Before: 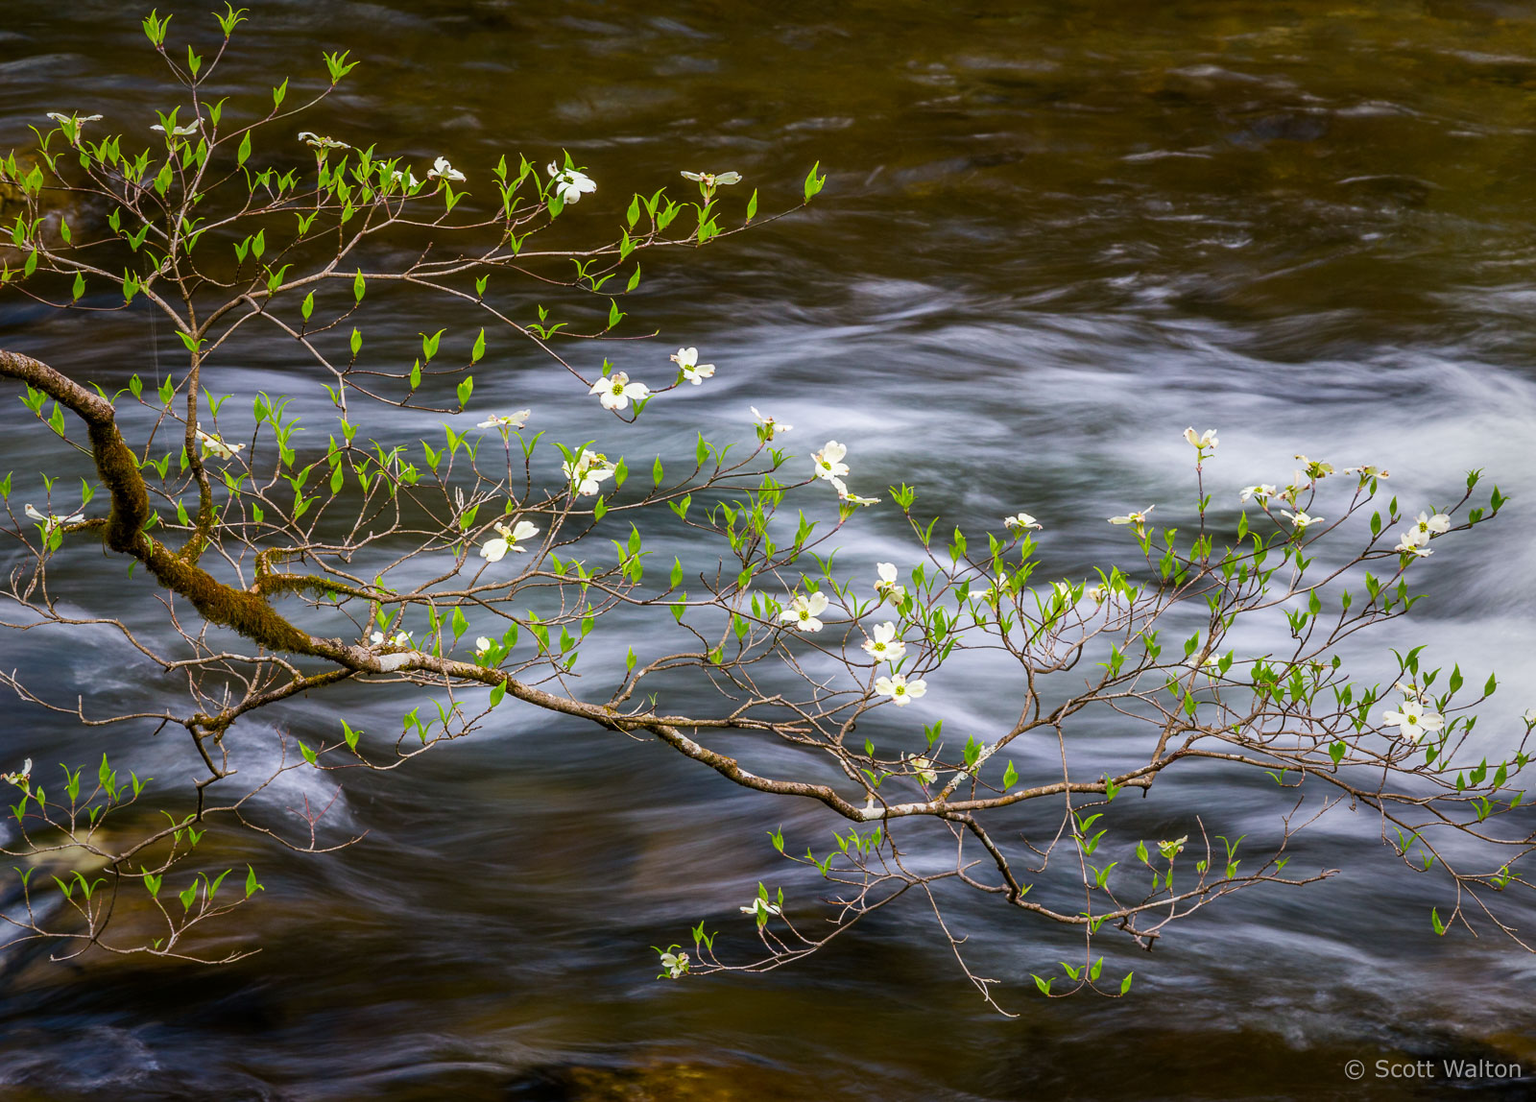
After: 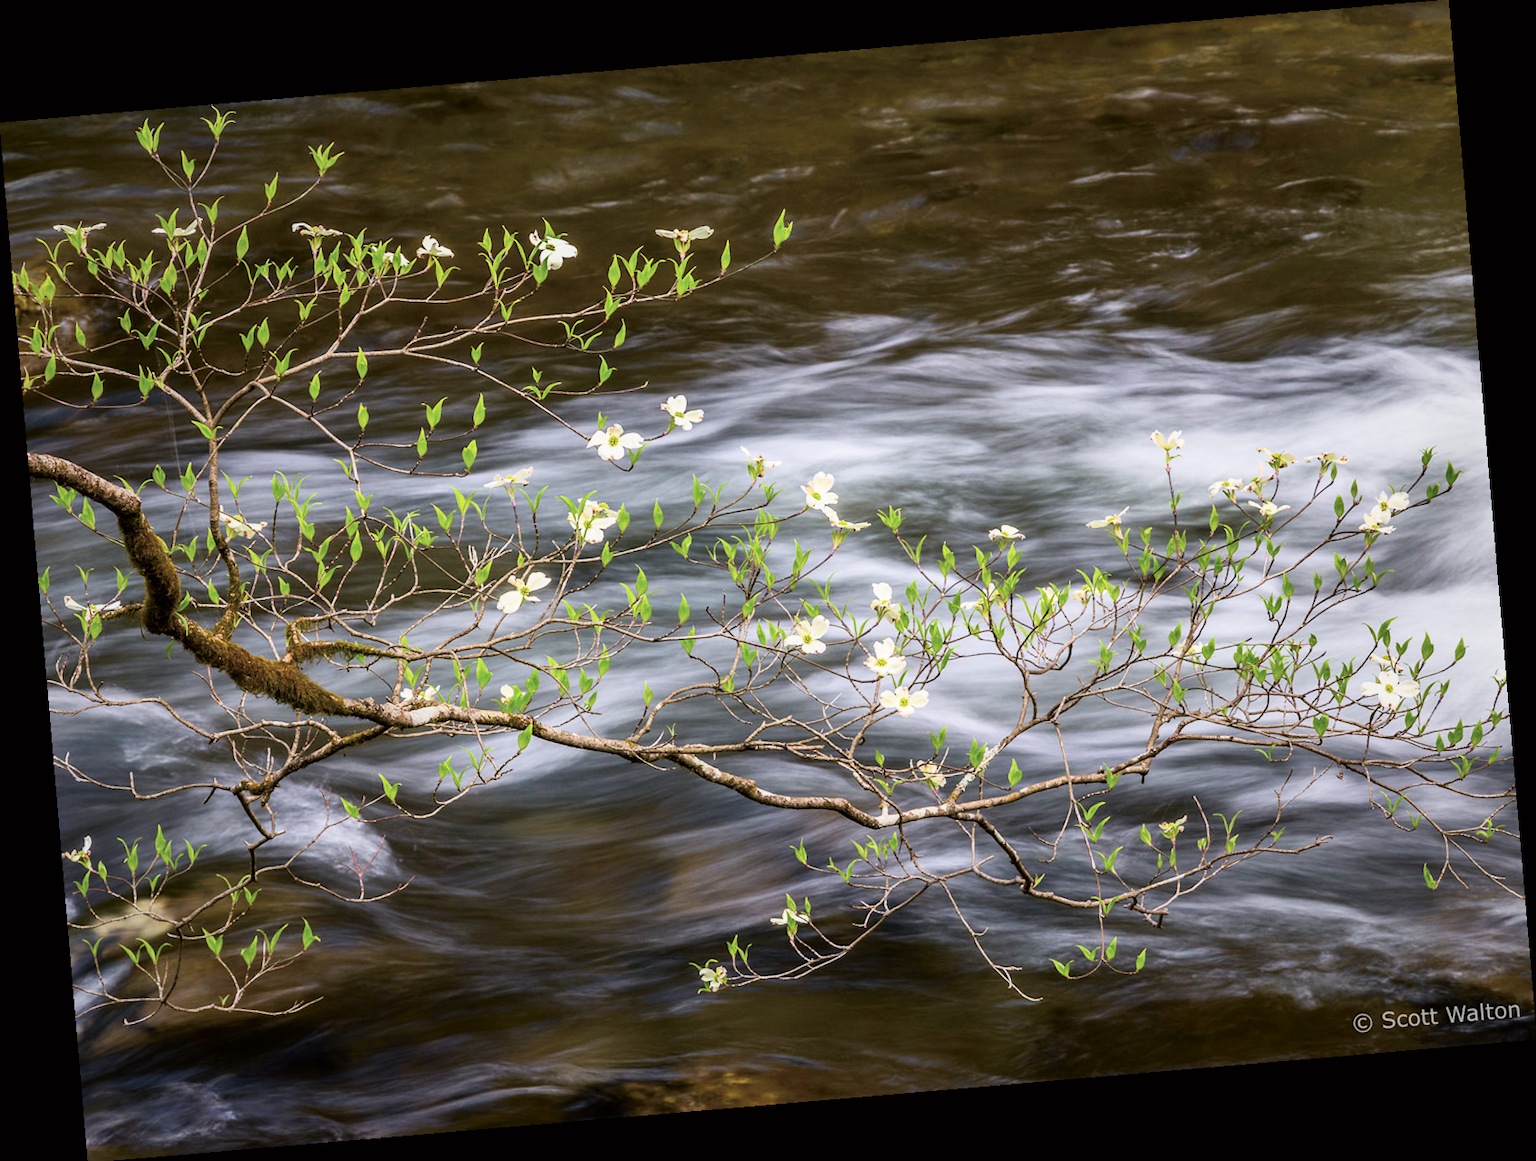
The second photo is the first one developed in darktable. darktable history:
rotate and perspective: rotation -4.86°, automatic cropping off
tone curve: curves: ch0 [(0, 0) (0.739, 0.837) (1, 1)]; ch1 [(0, 0) (0.226, 0.261) (0.383, 0.397) (0.462, 0.473) (0.498, 0.502) (0.521, 0.52) (0.578, 0.57) (1, 1)]; ch2 [(0, 0) (0.438, 0.456) (0.5, 0.5) (0.547, 0.557) (0.597, 0.58) (0.629, 0.603) (1, 1)], color space Lab, independent channels, preserve colors none
